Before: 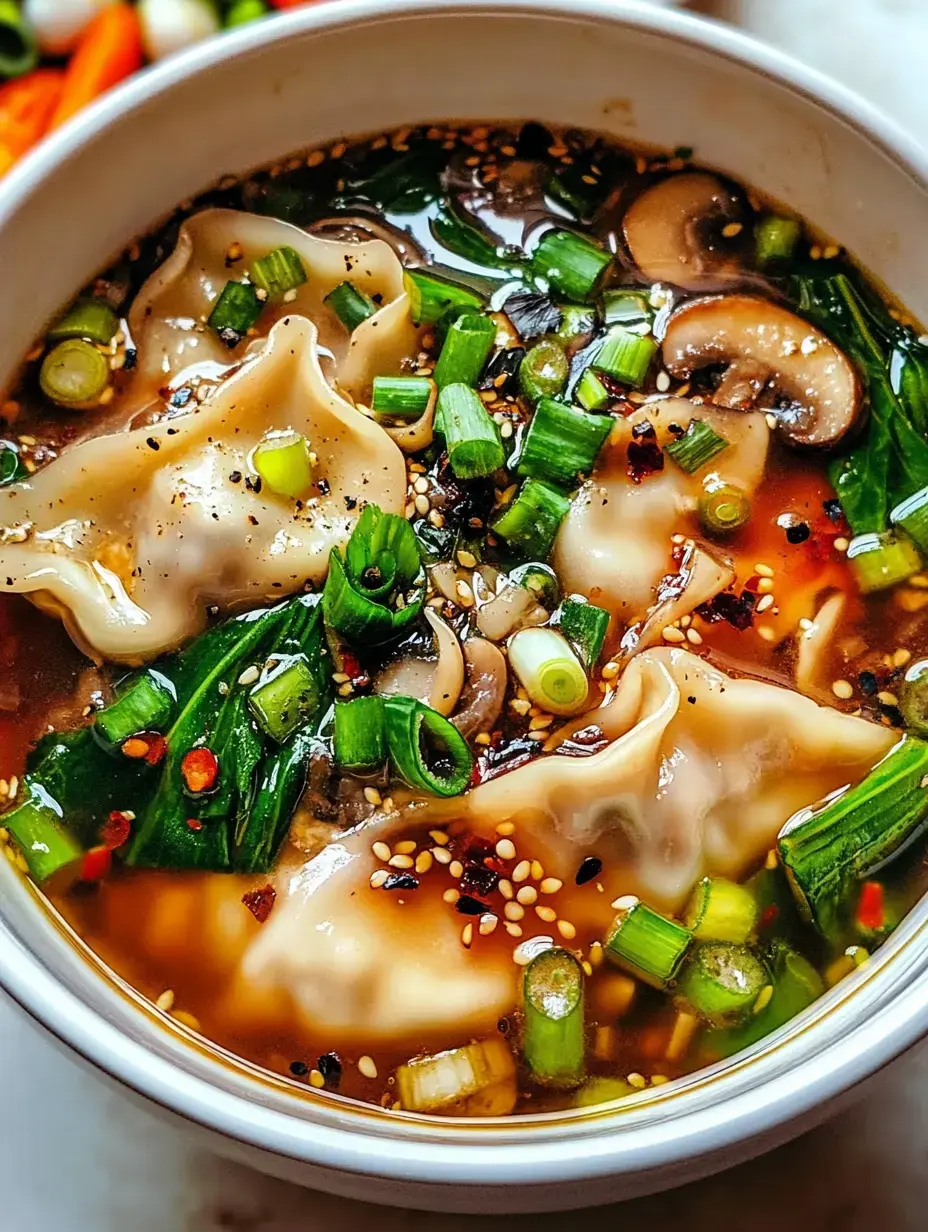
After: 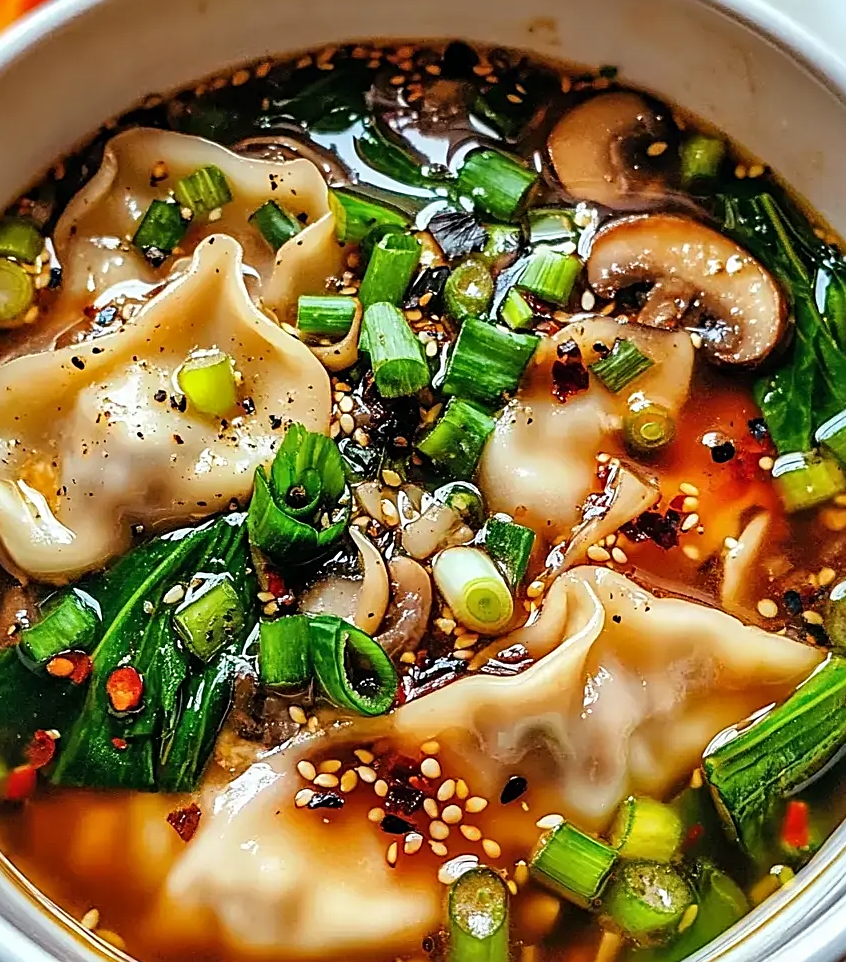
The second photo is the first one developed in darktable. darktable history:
exposure: compensate highlight preservation false
crop: left 8.147%, top 6.577%, bottom 15.314%
sharpen: on, module defaults
shadows and highlights: soften with gaussian
